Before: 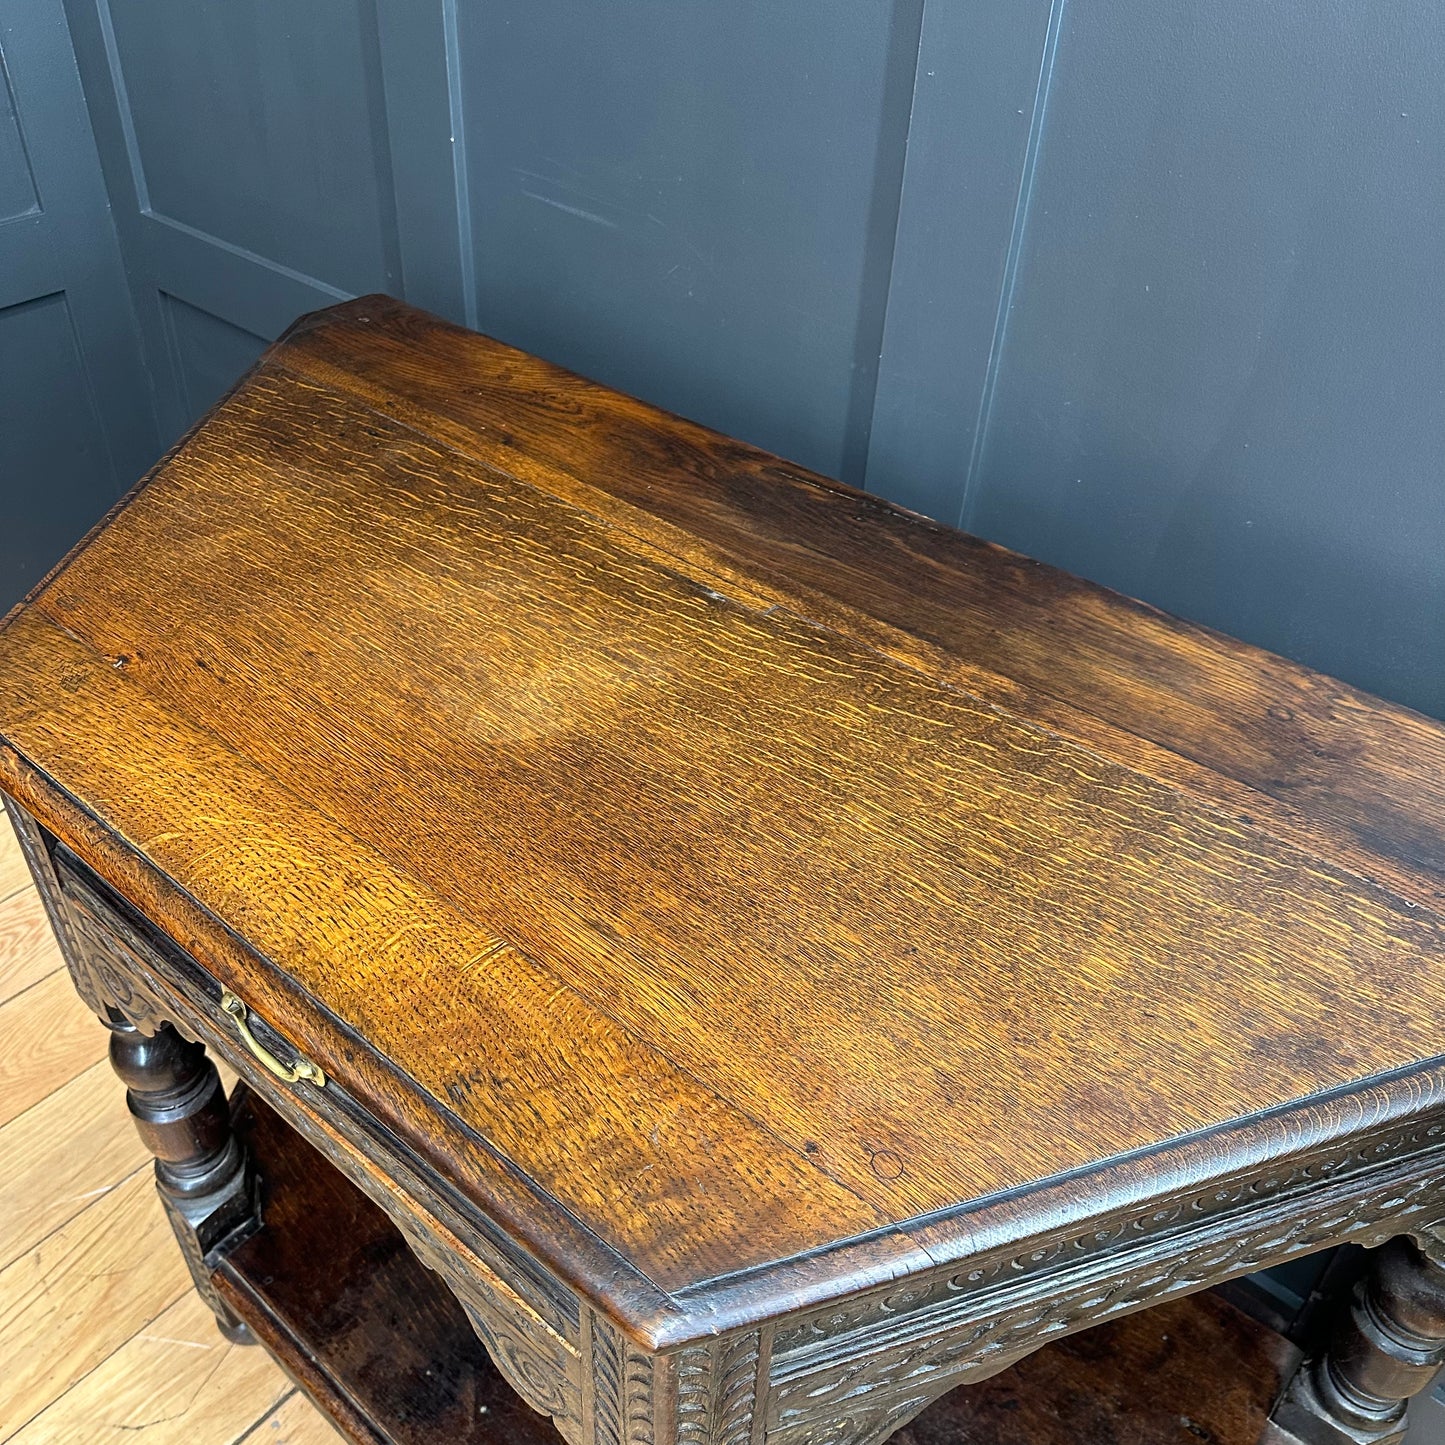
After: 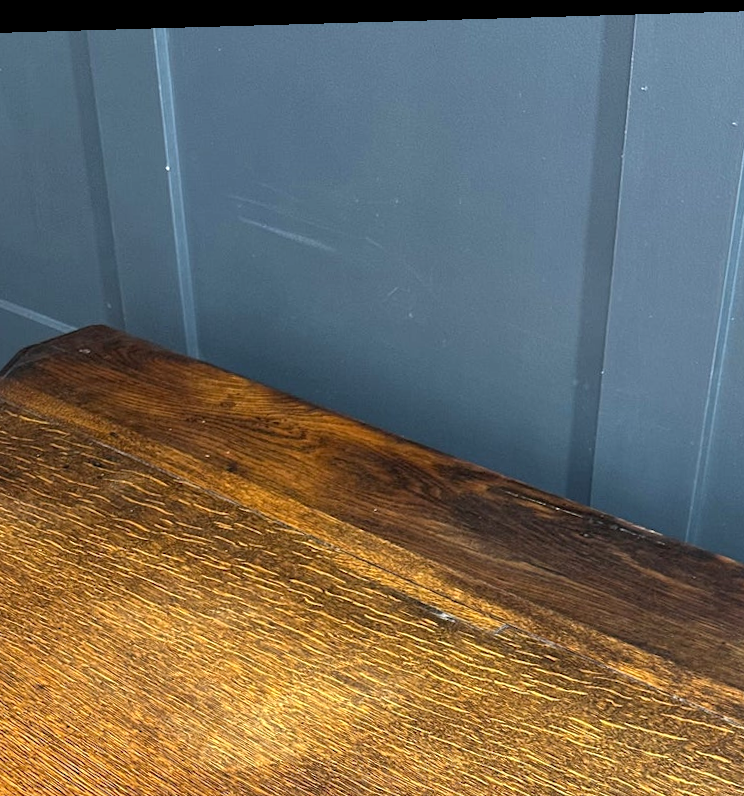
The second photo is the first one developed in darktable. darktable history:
rotate and perspective: rotation -1.77°, lens shift (horizontal) 0.004, automatic cropping off
tone equalizer: on, module defaults
exposure: exposure 0.207 EV, compensate highlight preservation false
crop: left 19.556%, right 30.401%, bottom 46.458%
local contrast: highlights 100%, shadows 100%, detail 120%, midtone range 0.2
